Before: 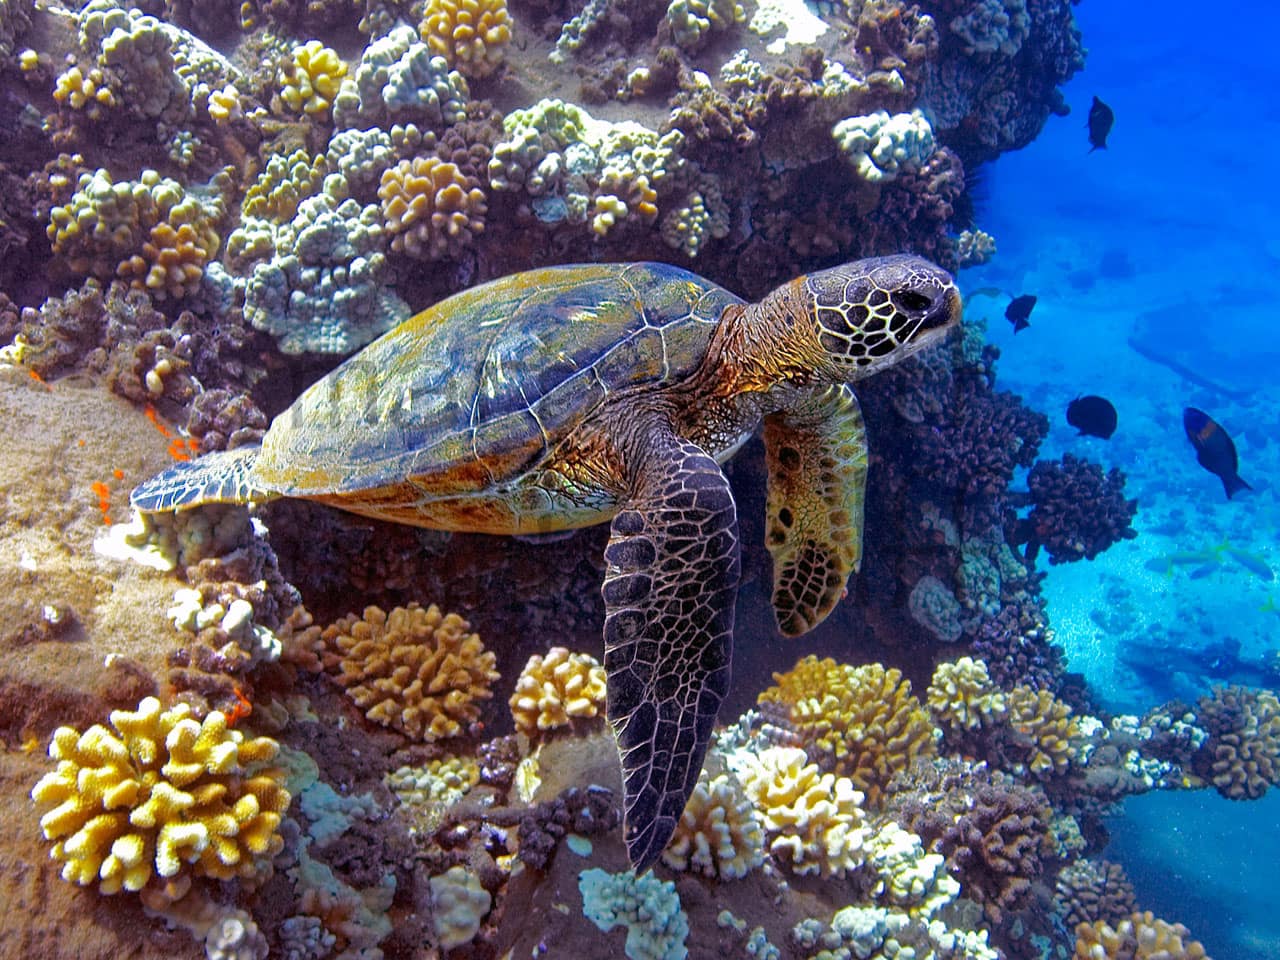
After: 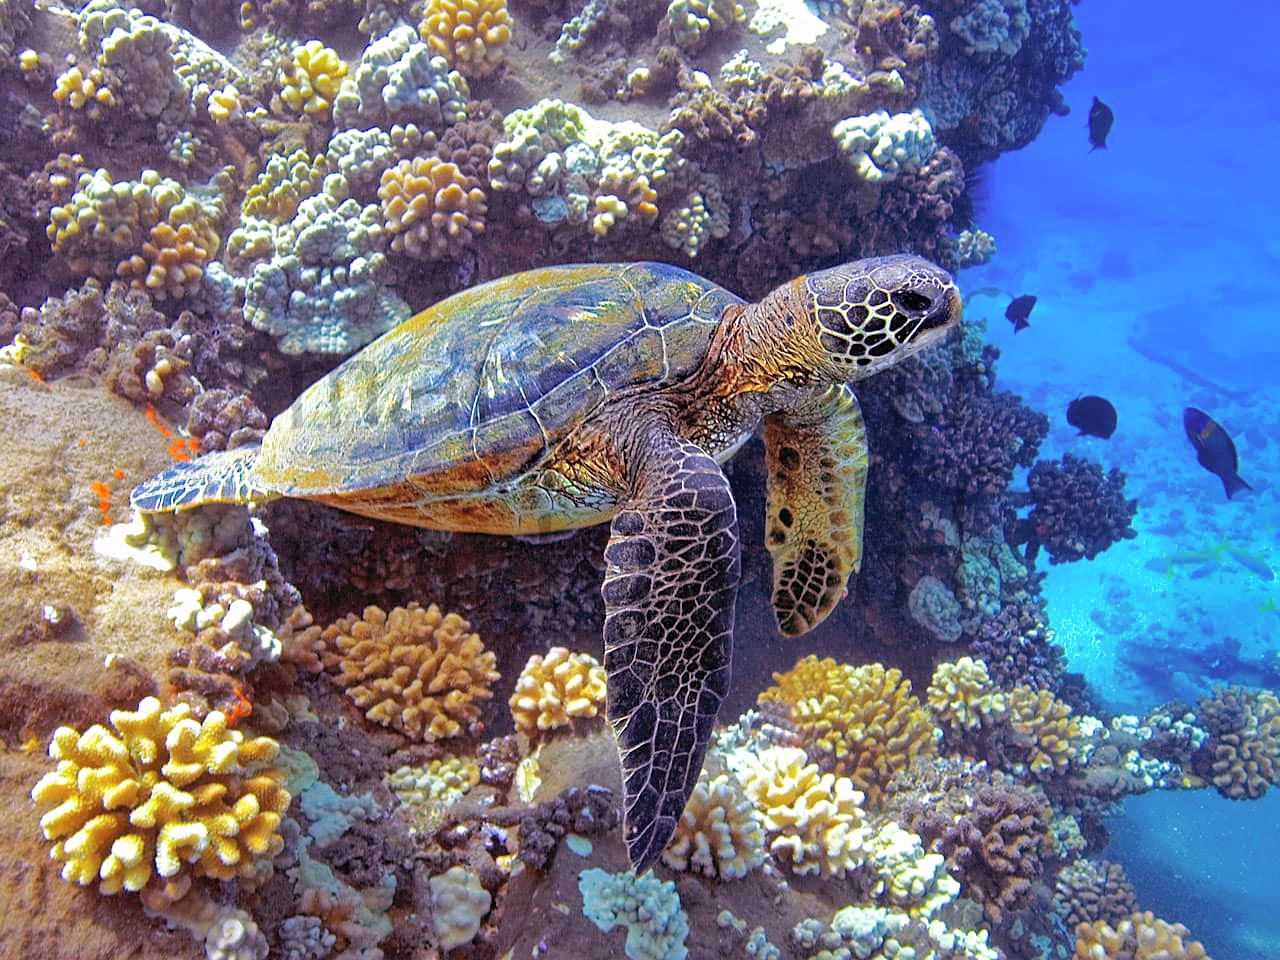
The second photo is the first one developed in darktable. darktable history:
sharpen: amount 0.2
white balance: emerald 1
shadows and highlights: radius 108.52, shadows 44.07, highlights -67.8, low approximation 0.01, soften with gaussian
contrast brightness saturation: brightness 0.15
